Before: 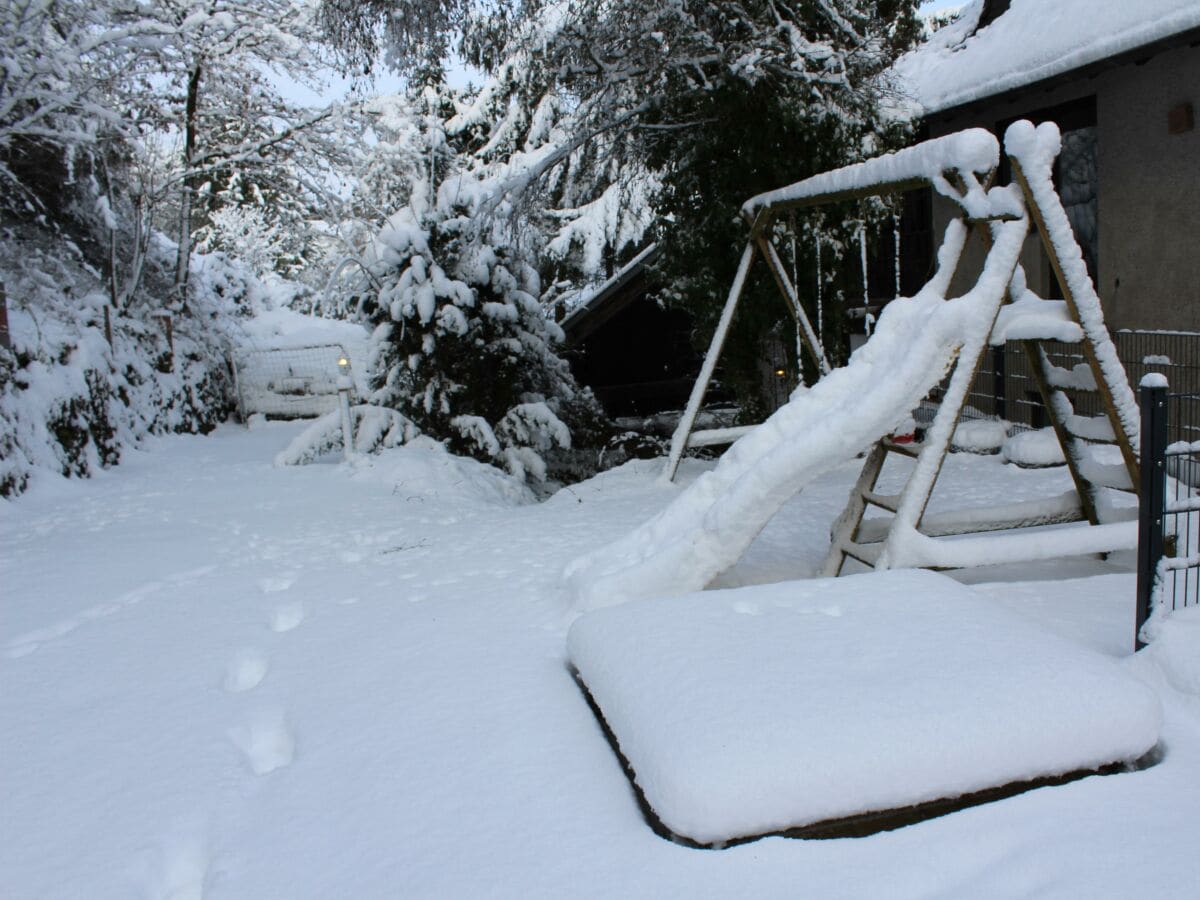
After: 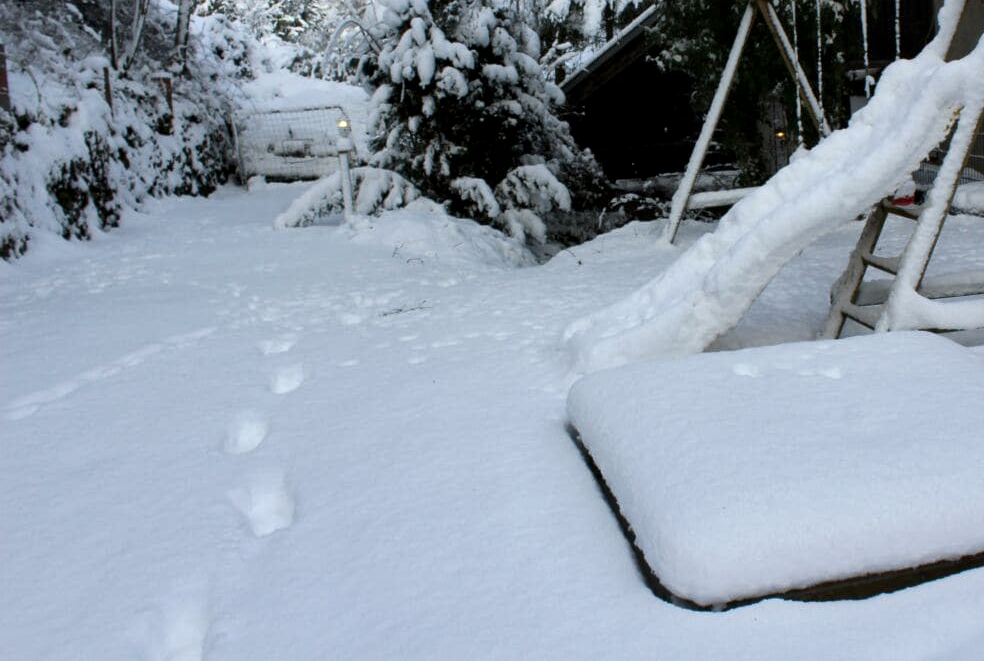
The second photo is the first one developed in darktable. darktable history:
local contrast: mode bilateral grid, contrast 24, coarseness 59, detail 151%, midtone range 0.2
crop: top 26.541%, right 17.951%
